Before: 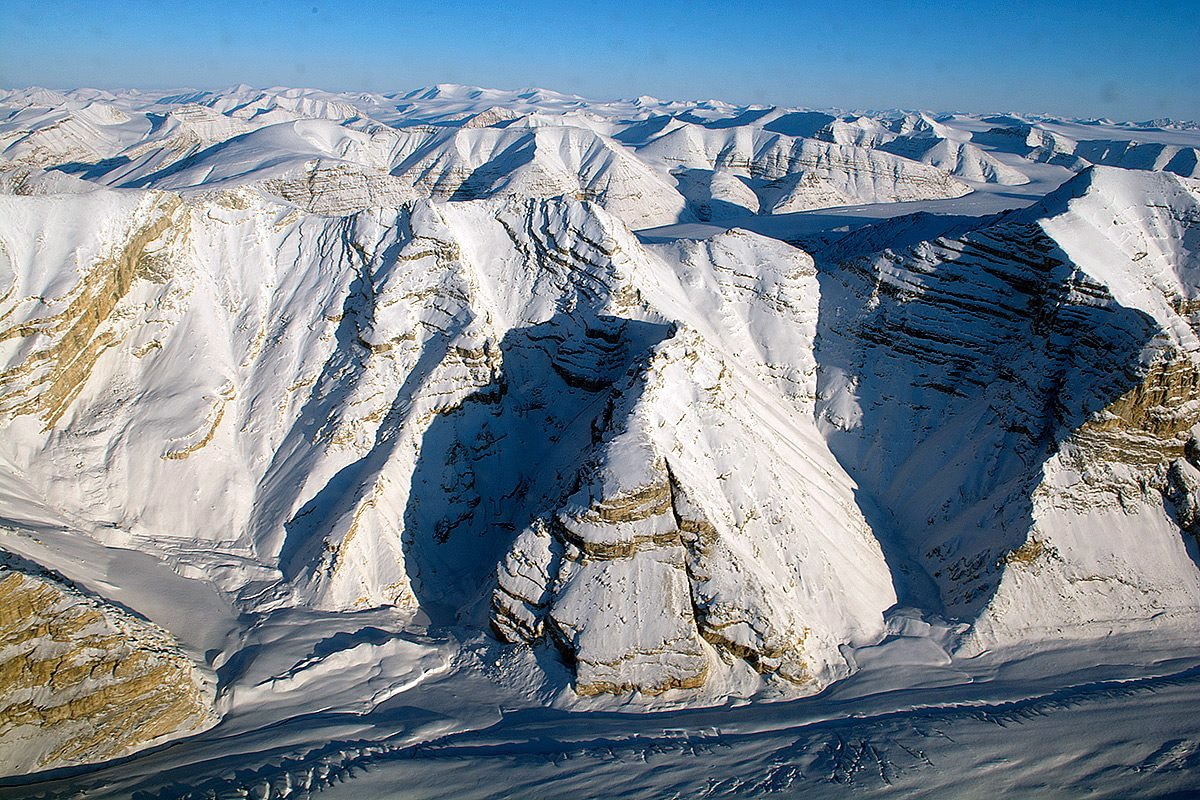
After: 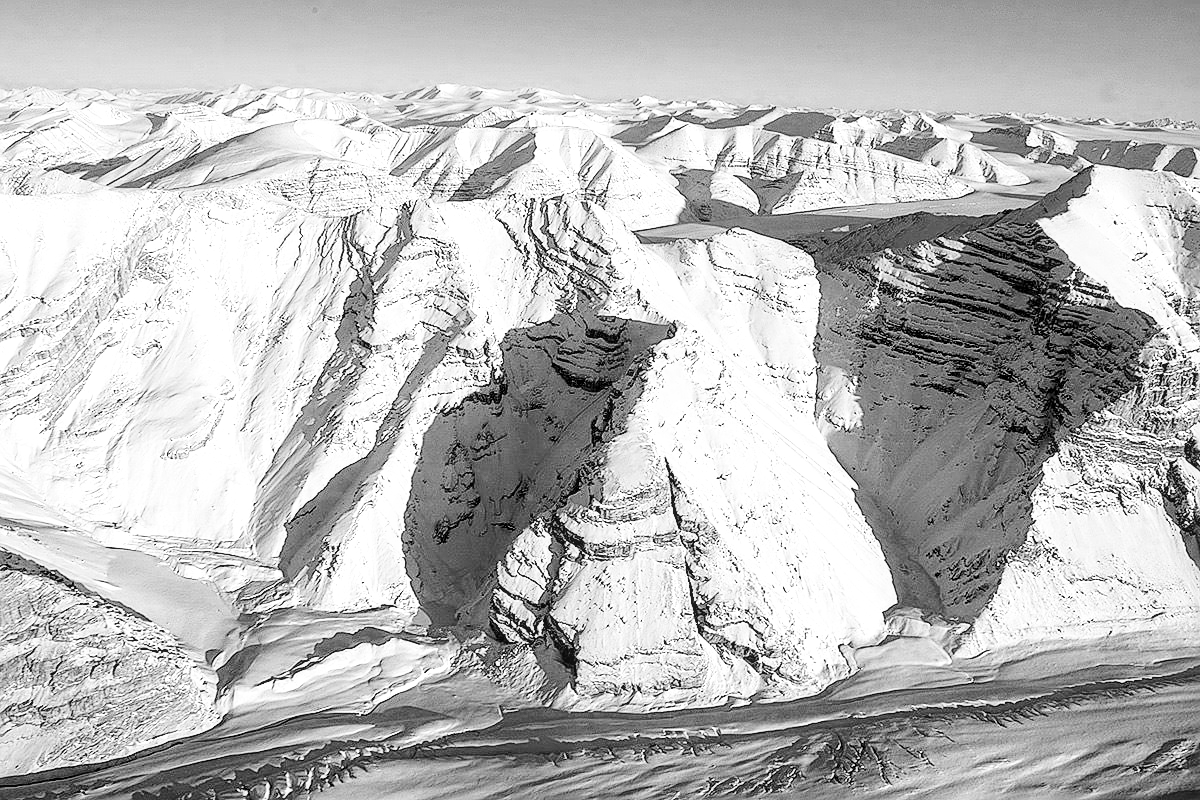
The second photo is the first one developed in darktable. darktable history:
monochrome: on, module defaults
exposure: black level correction 0, exposure 2.088 EV, compensate exposure bias true, compensate highlight preservation false
white balance: emerald 1
sharpen: on, module defaults
filmic rgb: black relative exposure -7.65 EV, white relative exposure 4.56 EV, hardness 3.61, color science v6 (2022)
local contrast: on, module defaults
